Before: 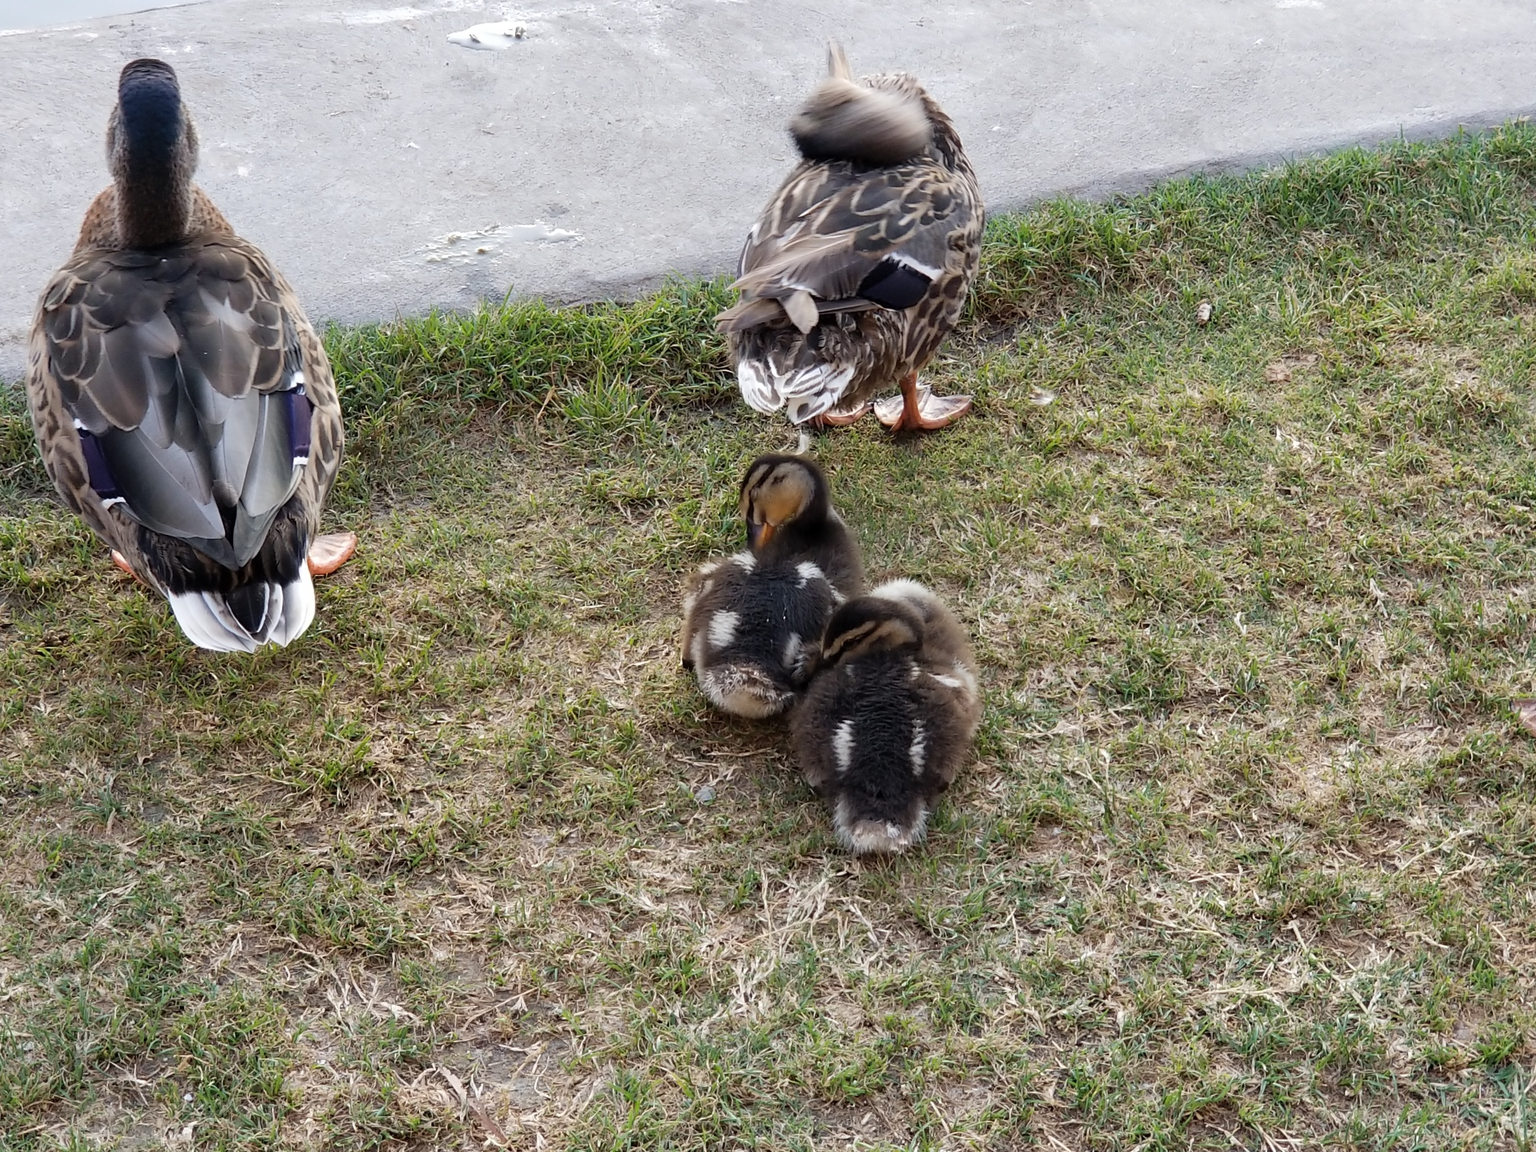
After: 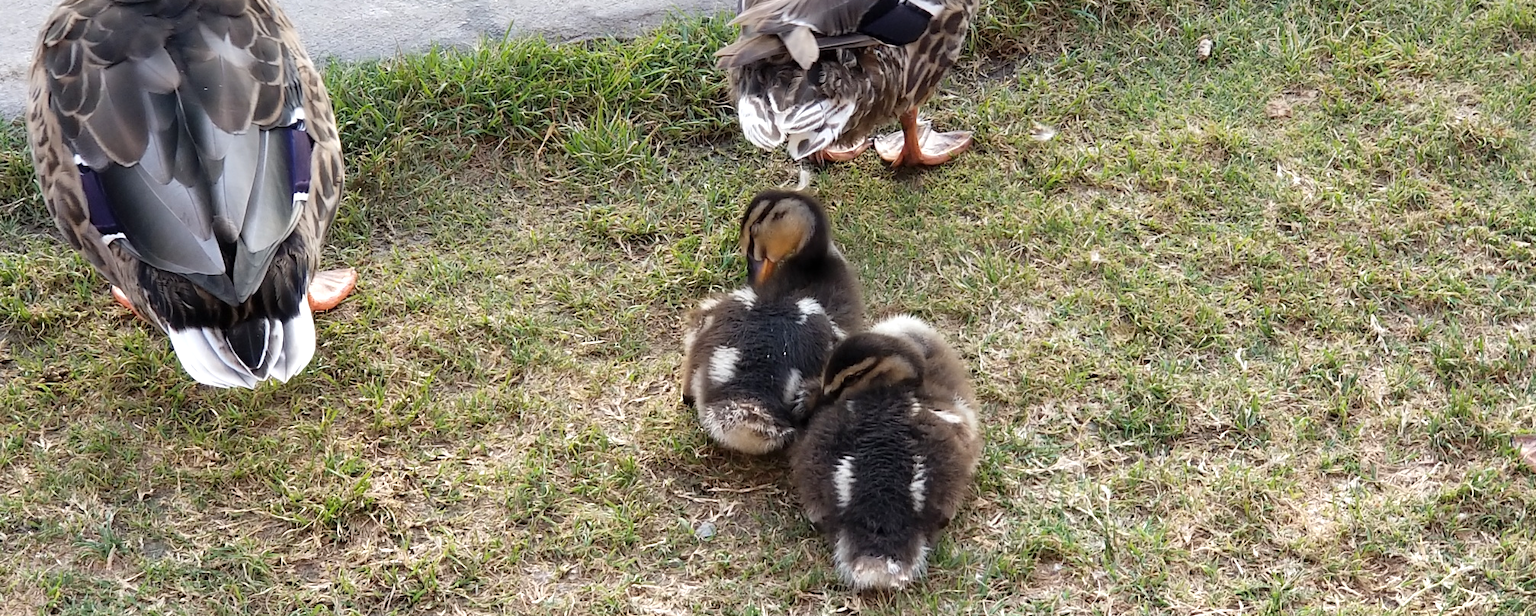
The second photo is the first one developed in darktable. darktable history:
exposure: black level correction 0, exposure 0.7 EV, compensate exposure bias true, compensate highlight preservation false
graduated density: rotation -0.352°, offset 57.64
crop and rotate: top 23.043%, bottom 23.437%
